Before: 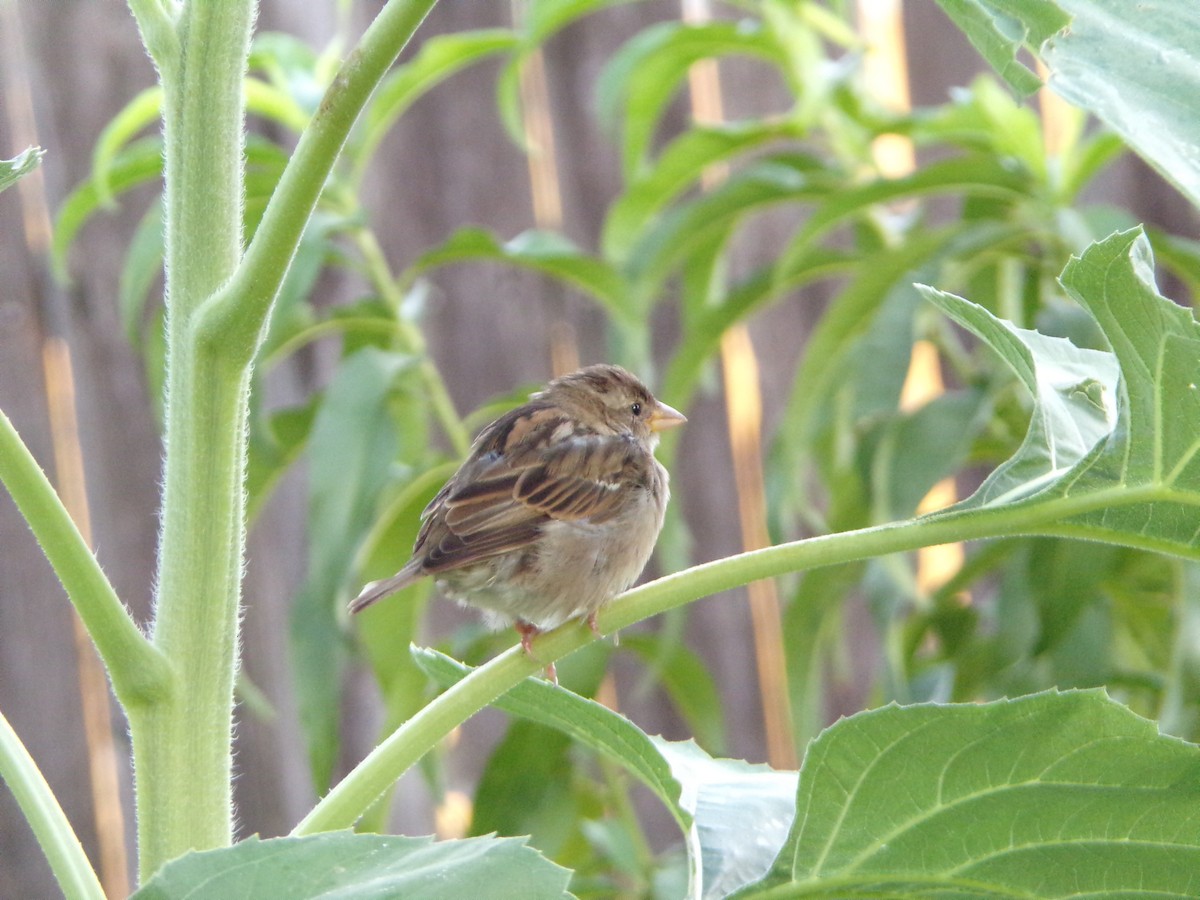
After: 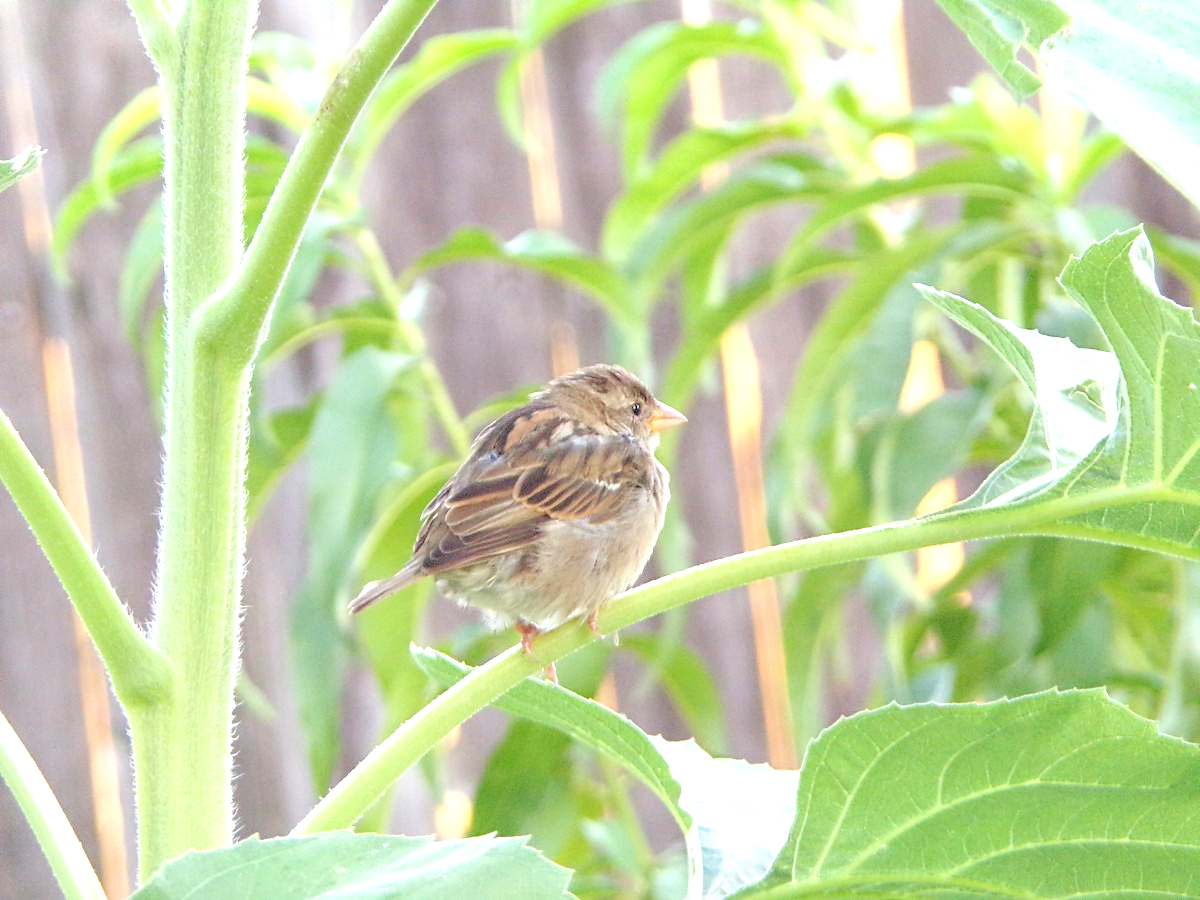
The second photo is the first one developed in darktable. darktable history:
levels: levels [0, 0.445, 1]
sharpen: on, module defaults
exposure: black level correction 0, exposure 0.703 EV, compensate highlight preservation false
